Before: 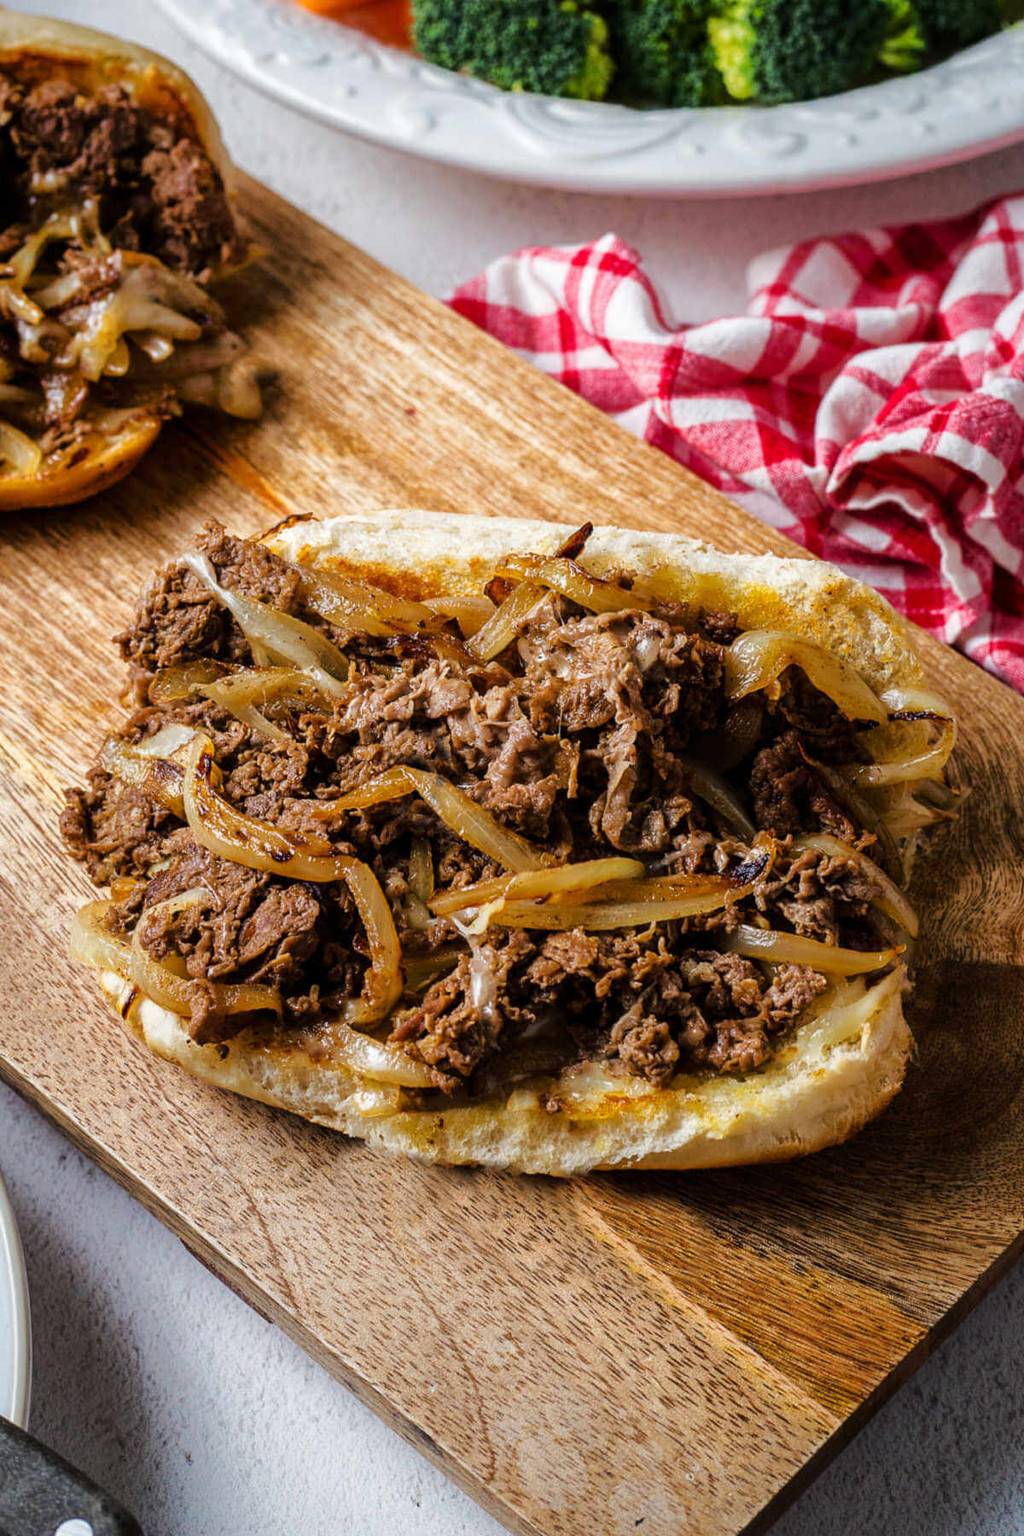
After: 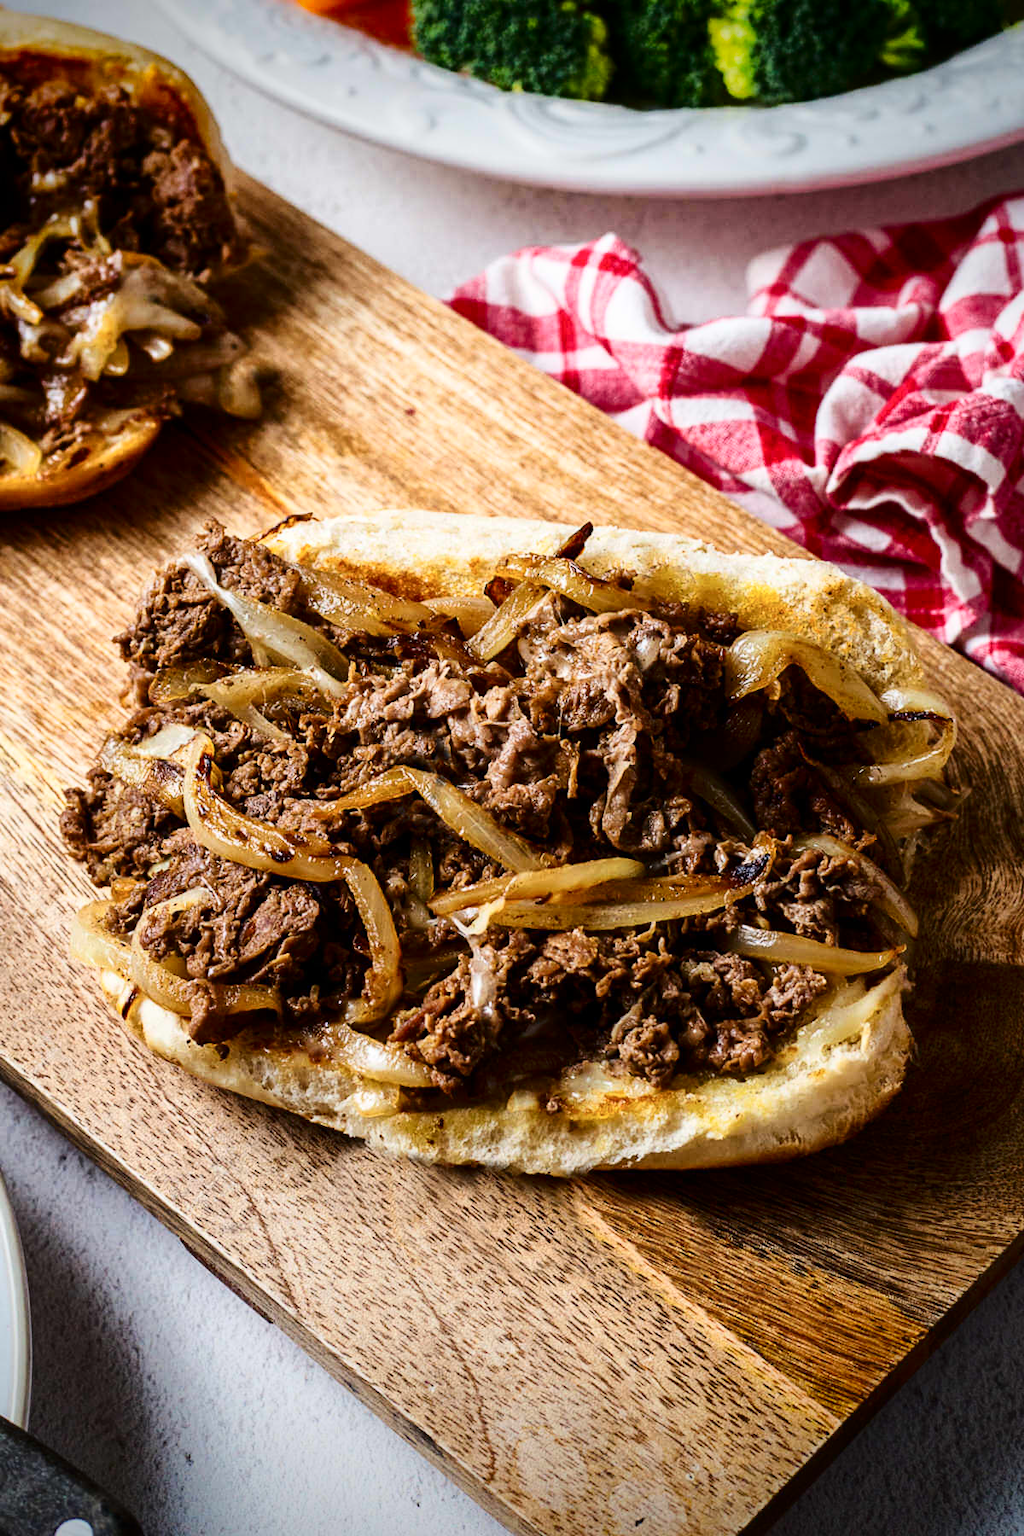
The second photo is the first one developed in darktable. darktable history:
contrast brightness saturation: contrast 0.28
vignetting: fall-off start 88.53%, fall-off radius 44.2%, saturation 0.376, width/height ratio 1.161
